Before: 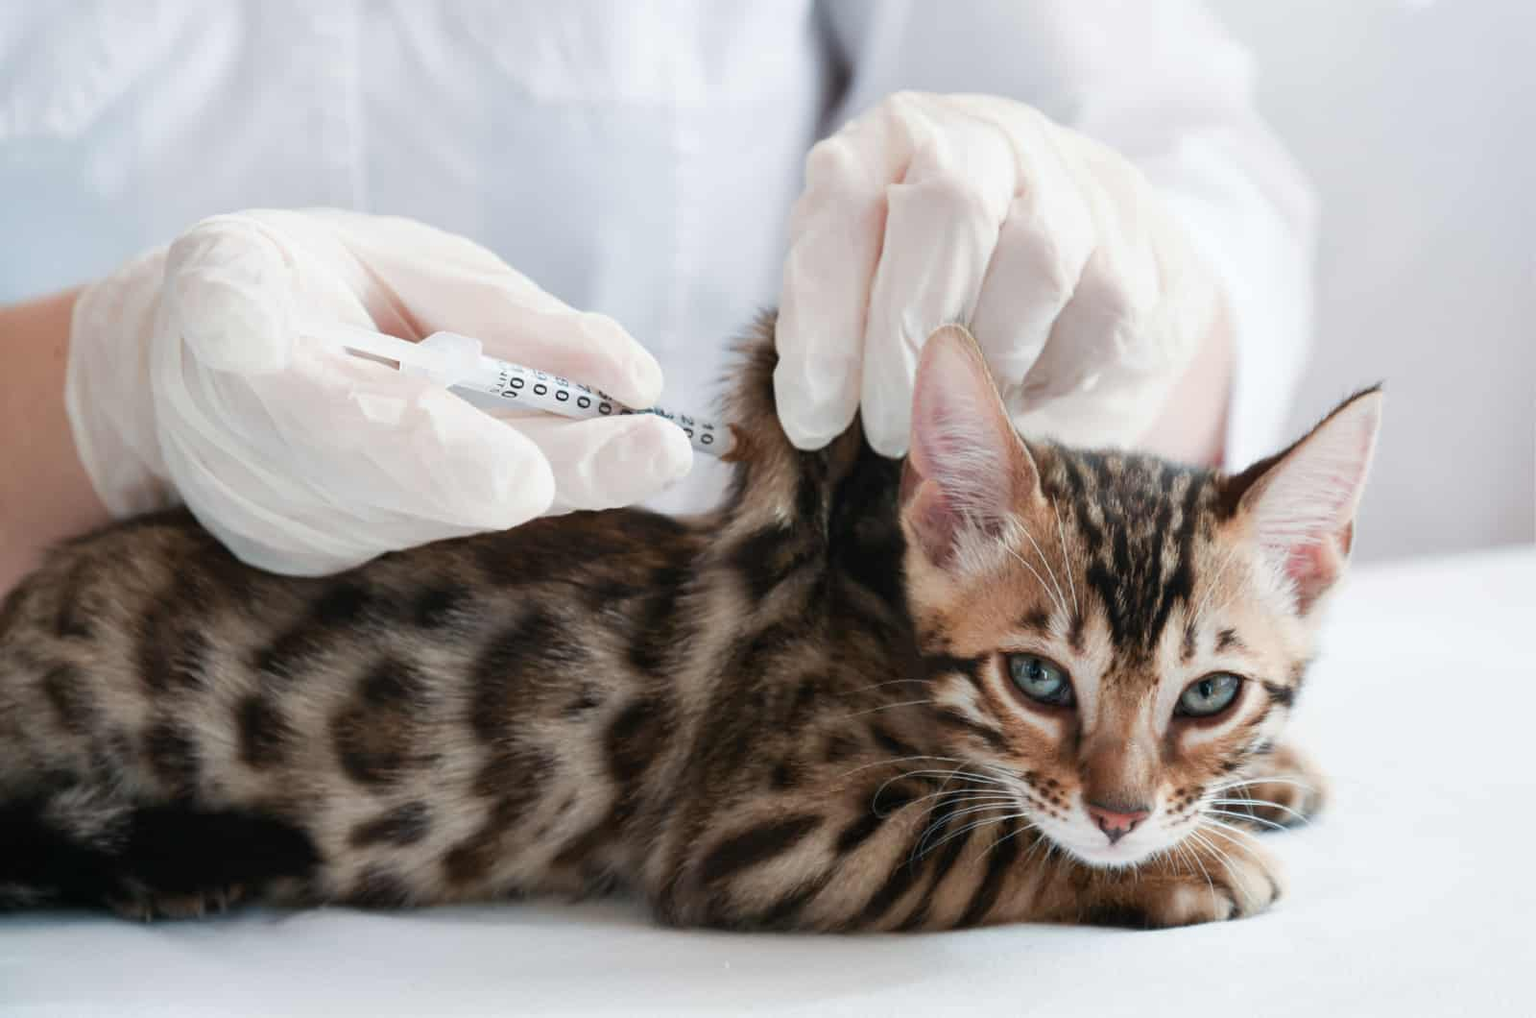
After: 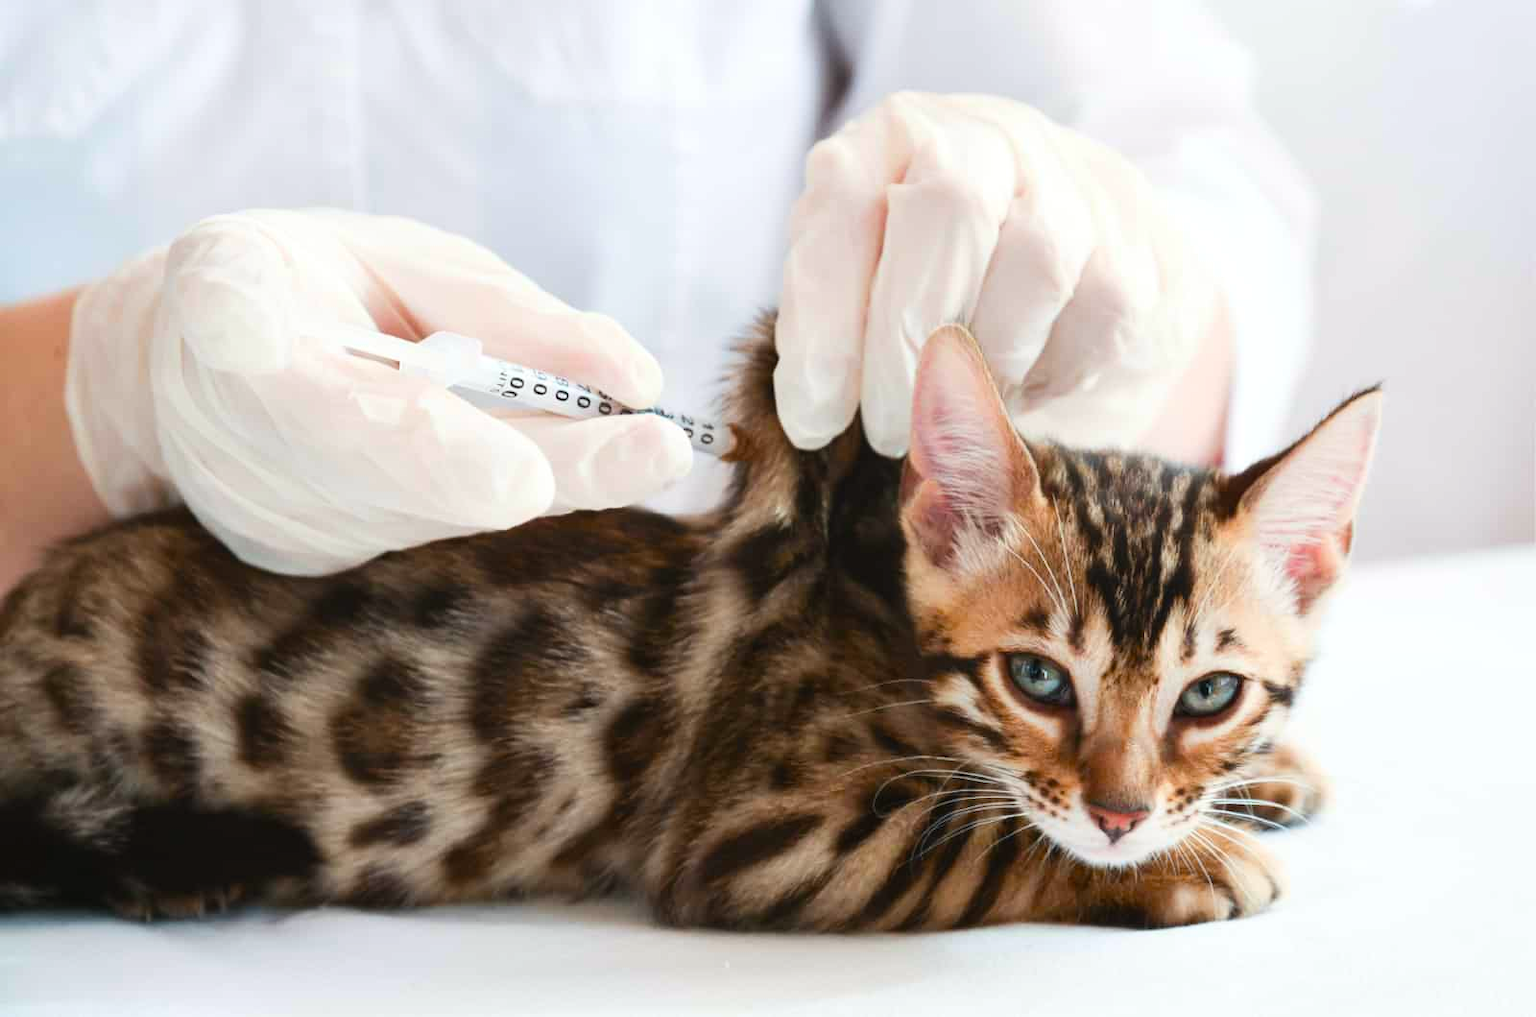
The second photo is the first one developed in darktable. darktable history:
contrast brightness saturation: contrast 0.149, brightness 0.05
exposure: exposure 0.133 EV, compensate highlight preservation false
color balance rgb: power › chroma 0.663%, power › hue 60°, global offset › luminance 0.234%, perceptual saturation grading › global saturation 37.26%
